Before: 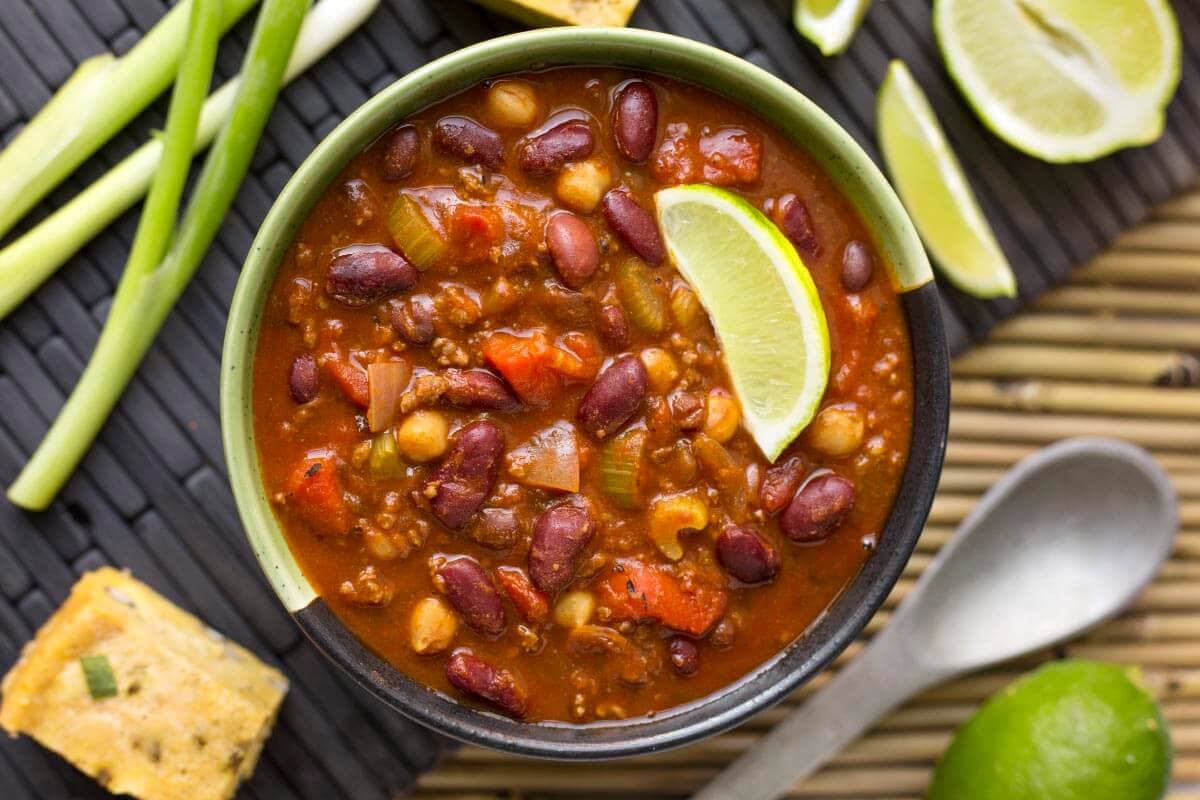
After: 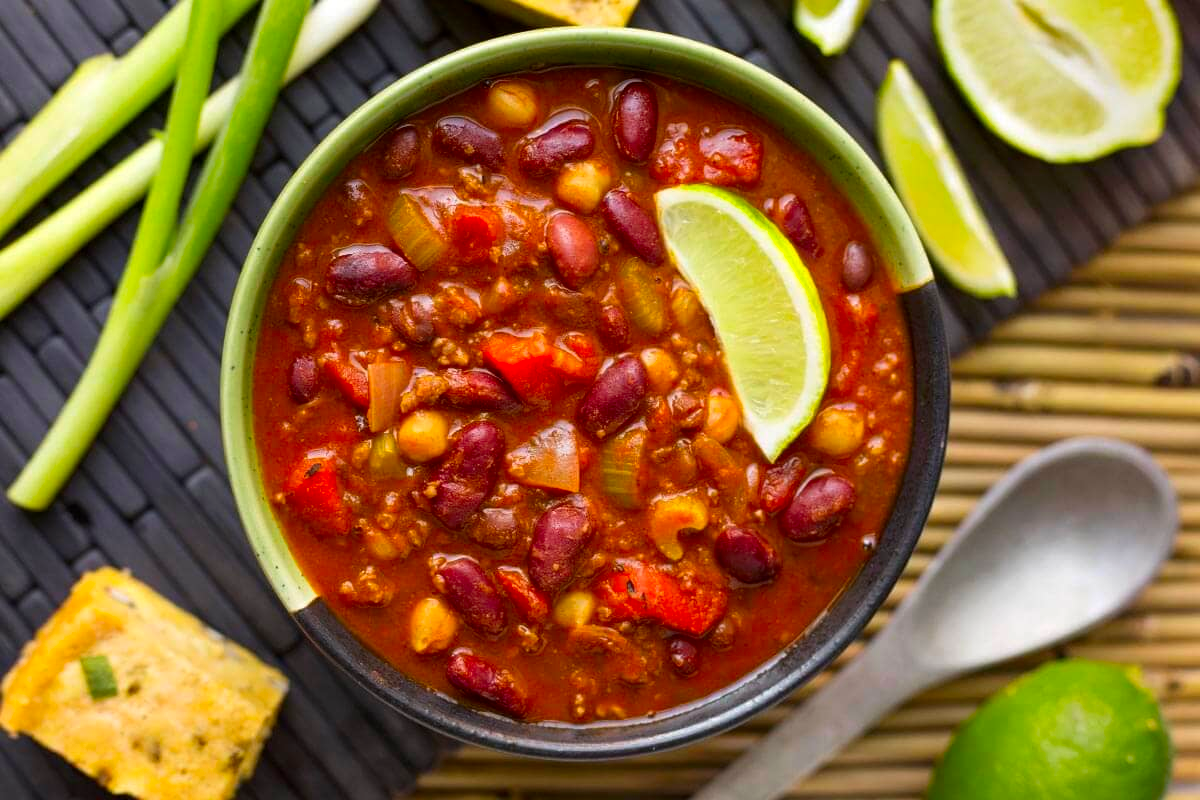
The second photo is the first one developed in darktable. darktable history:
contrast brightness saturation: brightness -0.027, saturation 0.363
